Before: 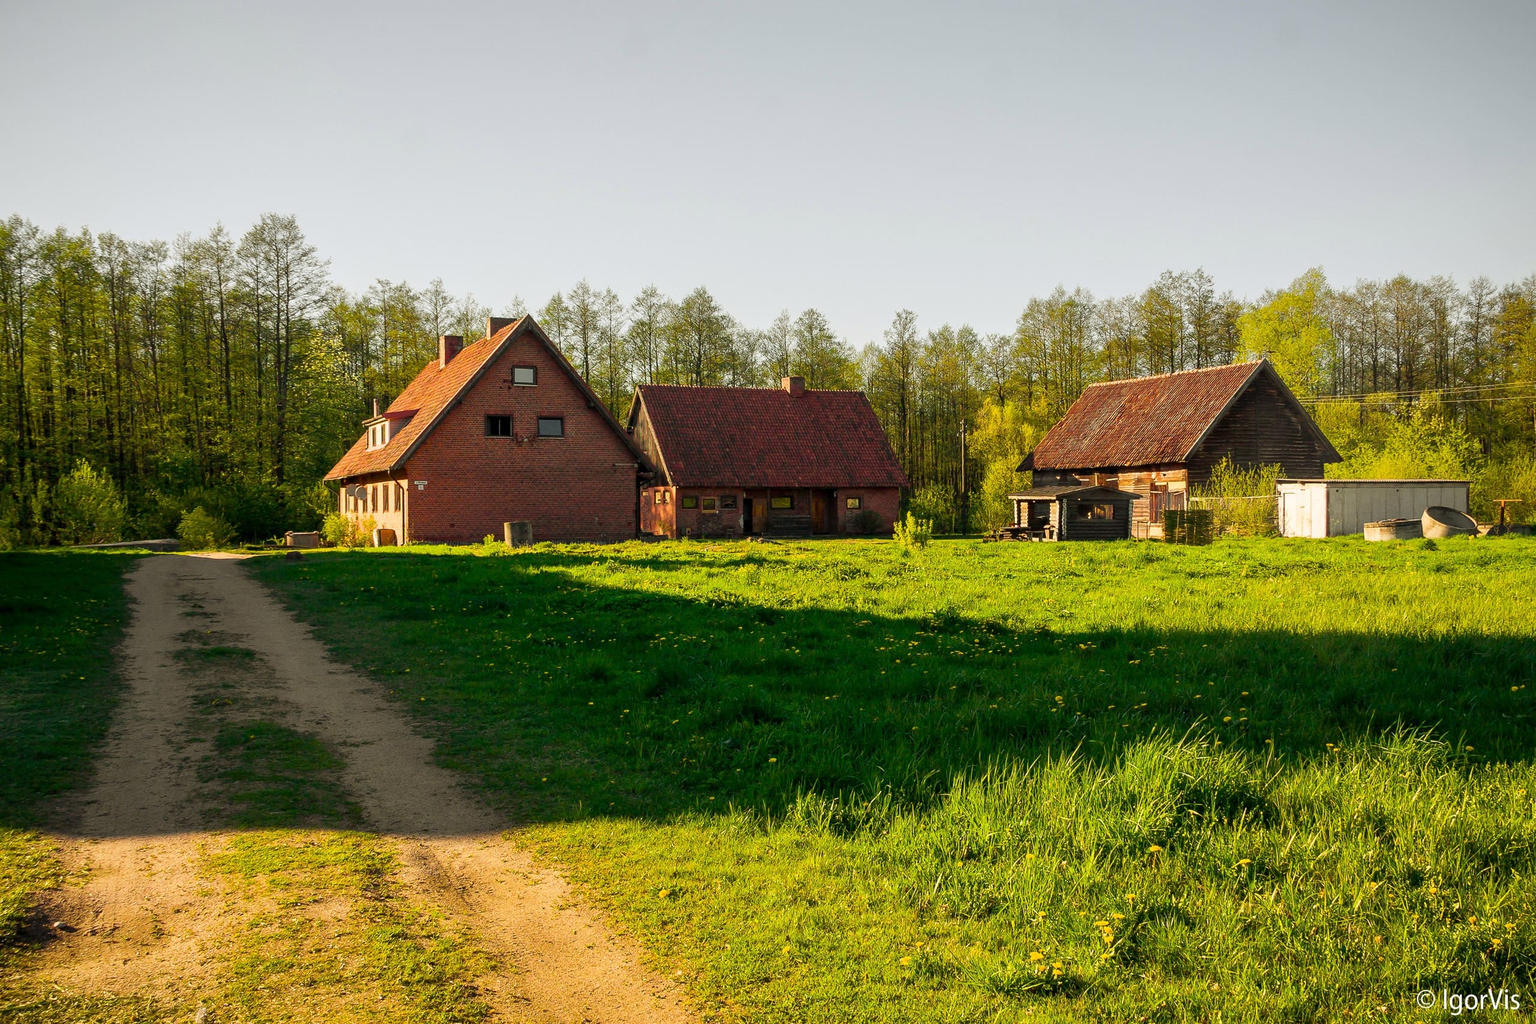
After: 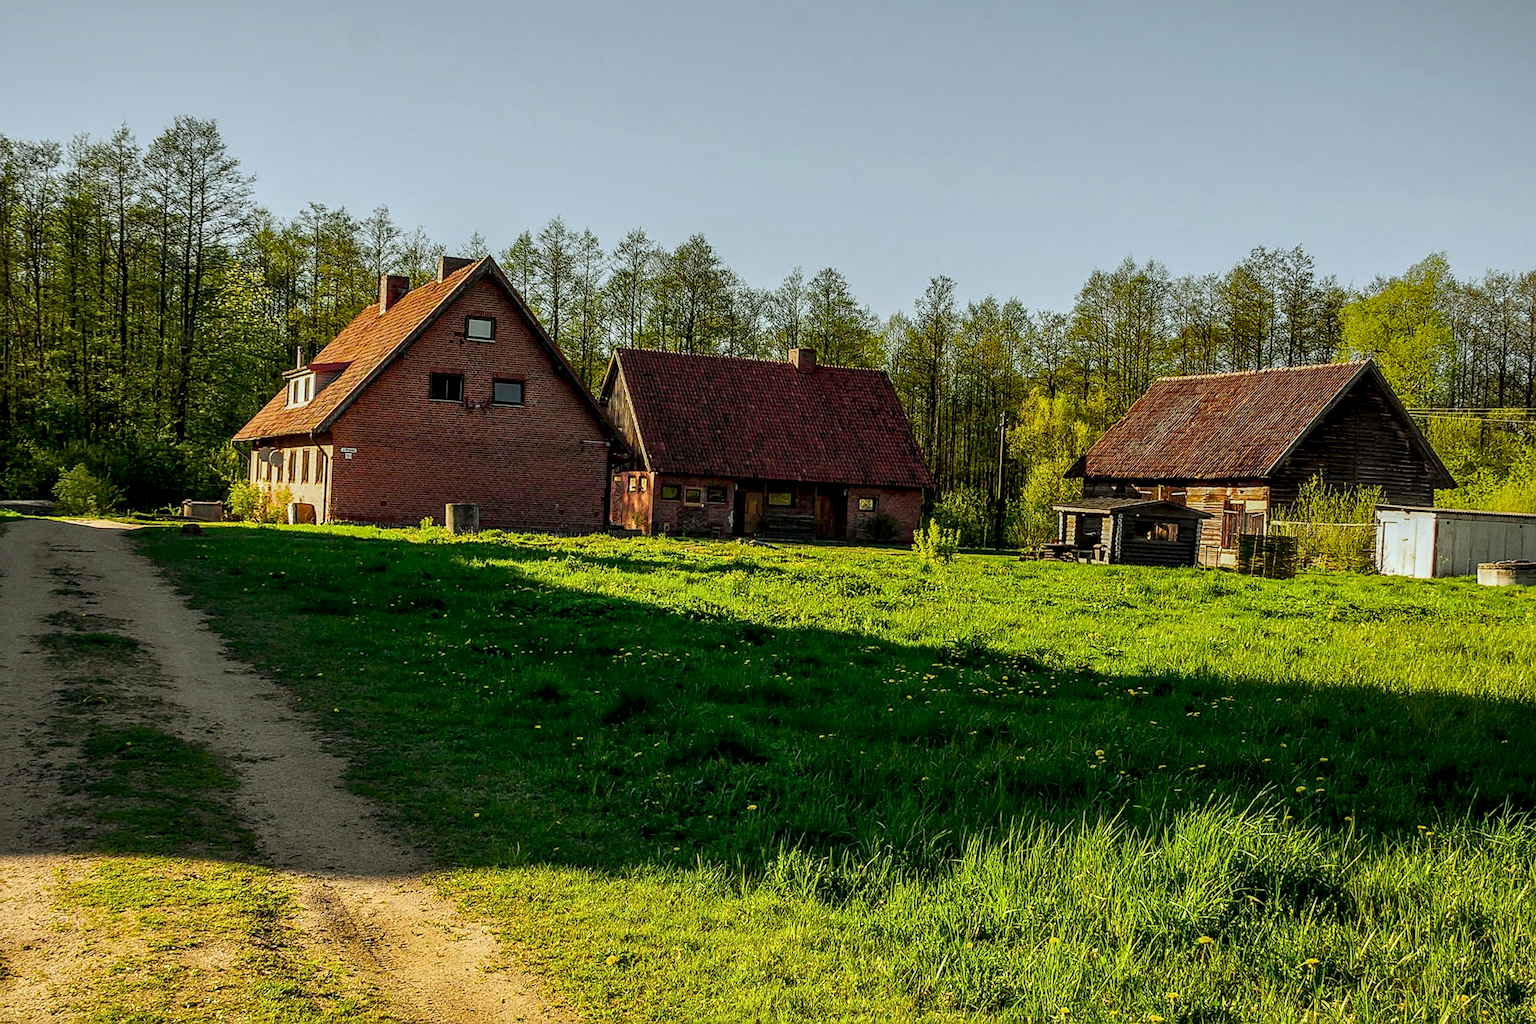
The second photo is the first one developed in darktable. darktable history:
exposure: exposure -0.492 EV, compensate highlight preservation false
lowpass: radius 0.1, contrast 0.85, saturation 1.1, unbound 0
tone equalizer: on, module defaults
local contrast: highlights 19%, detail 186%
sharpen: on, module defaults
crop and rotate: angle -3.27°, left 5.211%, top 5.211%, right 4.607%, bottom 4.607%
white balance: red 0.925, blue 1.046
